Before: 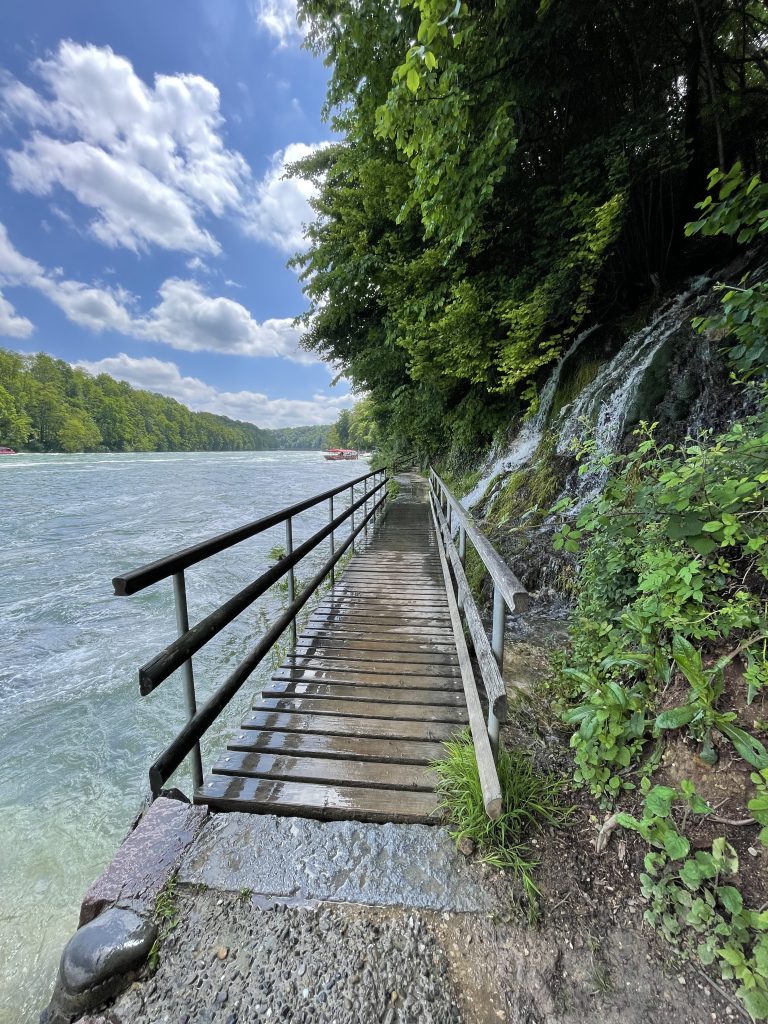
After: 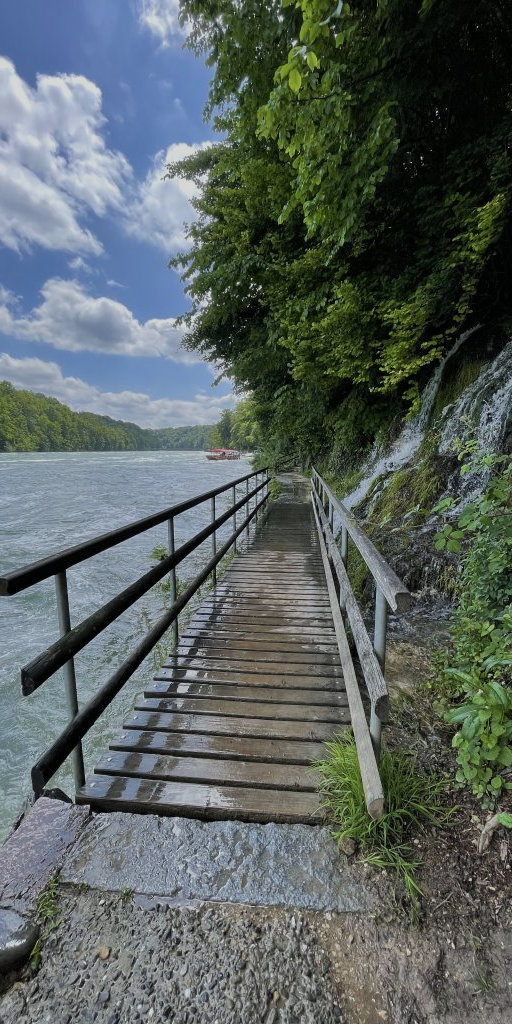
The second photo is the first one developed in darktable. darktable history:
exposure: exposure -0.552 EV, compensate exposure bias true, compensate highlight preservation false
crop and rotate: left 15.381%, right 17.874%
